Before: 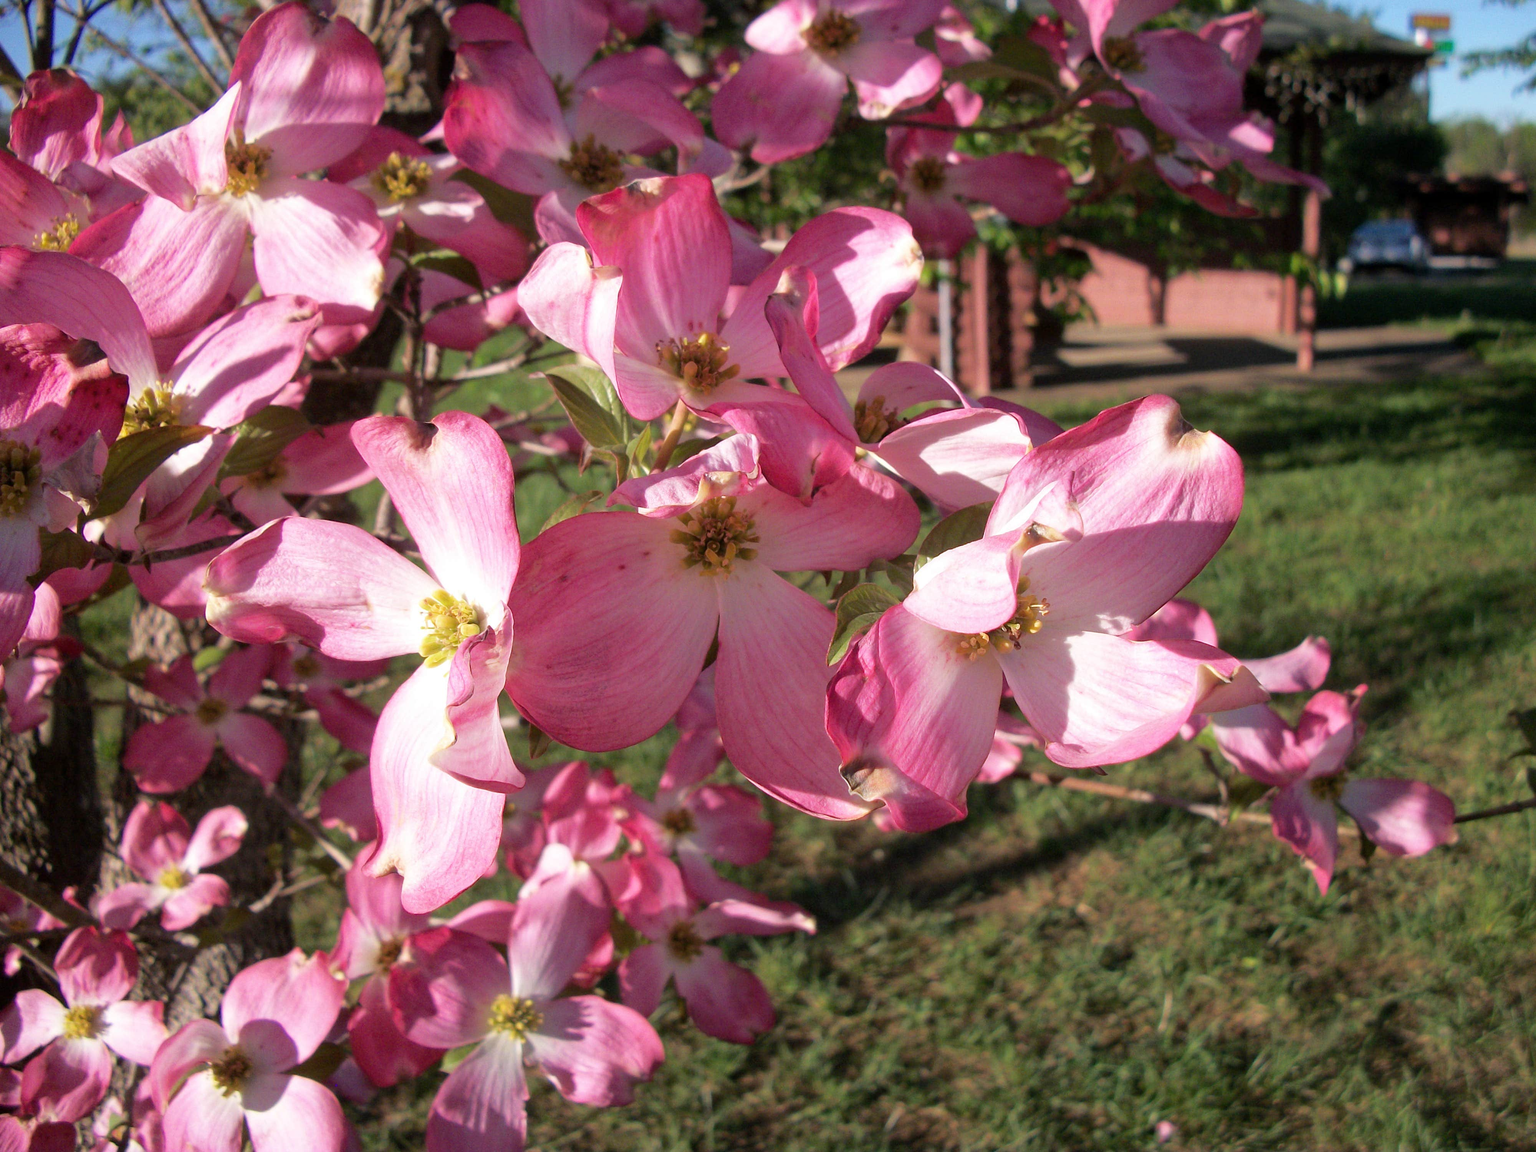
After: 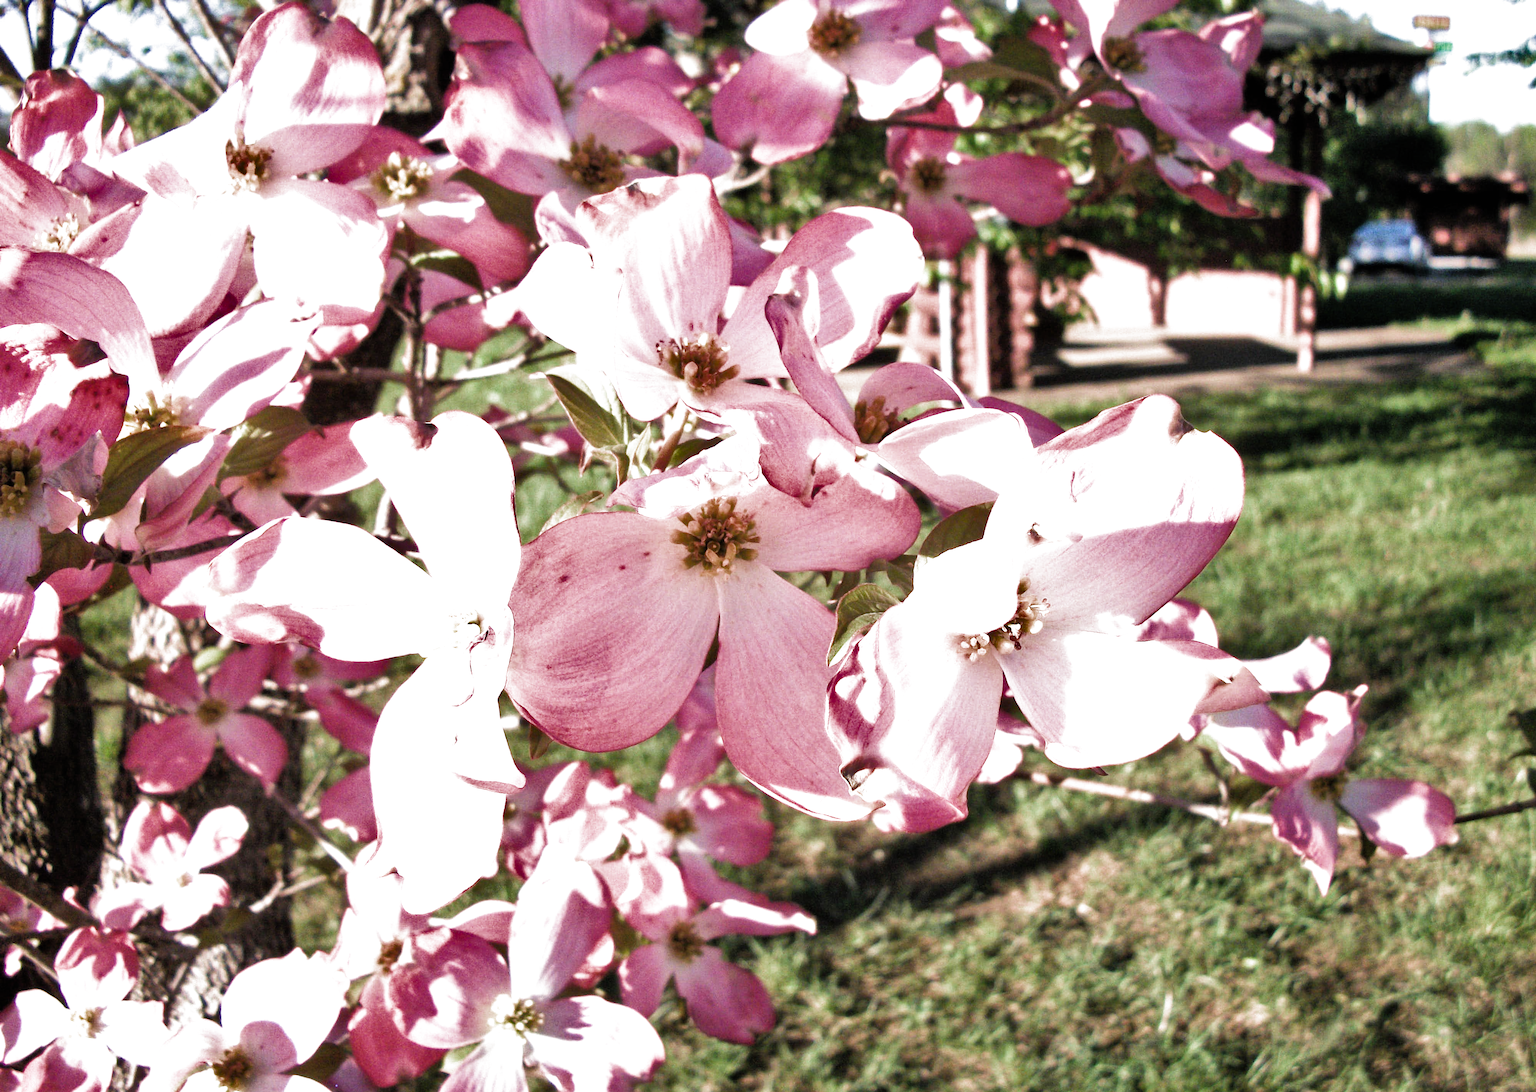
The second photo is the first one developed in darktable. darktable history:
exposure: black level correction 0, exposure 1.199 EV, compensate highlight preservation false
shadows and highlights: low approximation 0.01, soften with gaussian
filmic rgb: black relative exposure -7.99 EV, white relative exposure 2.32 EV, hardness 6.61, add noise in highlights 0.099, color science v4 (2020), type of noise poissonian
crop and rotate: top 0.01%, bottom 5.096%
tone equalizer: edges refinement/feathering 500, mask exposure compensation -1.57 EV, preserve details no
